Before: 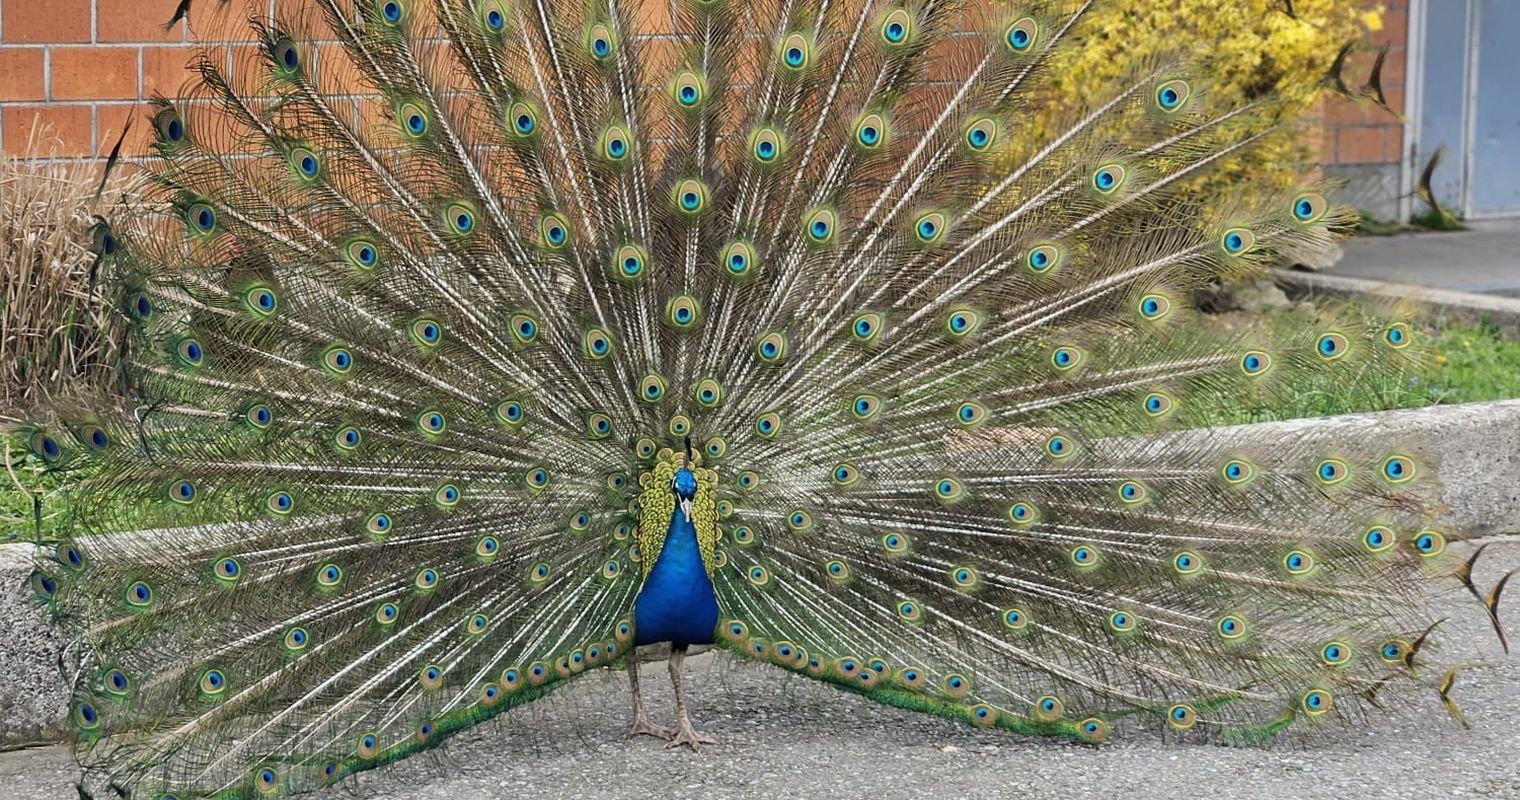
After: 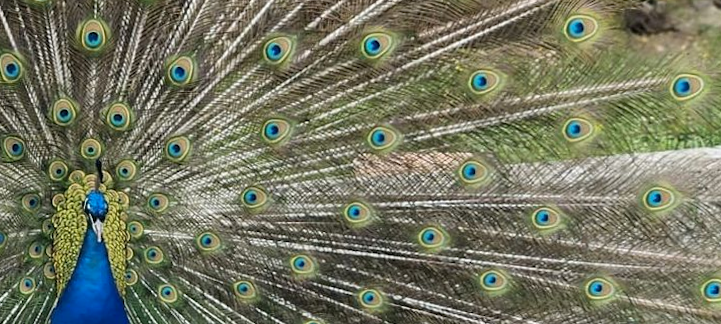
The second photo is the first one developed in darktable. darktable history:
rotate and perspective: rotation 0.062°, lens shift (vertical) 0.115, lens shift (horizontal) -0.133, crop left 0.047, crop right 0.94, crop top 0.061, crop bottom 0.94
crop: left 35.03%, top 36.625%, right 14.663%, bottom 20.057%
vibrance: on, module defaults
